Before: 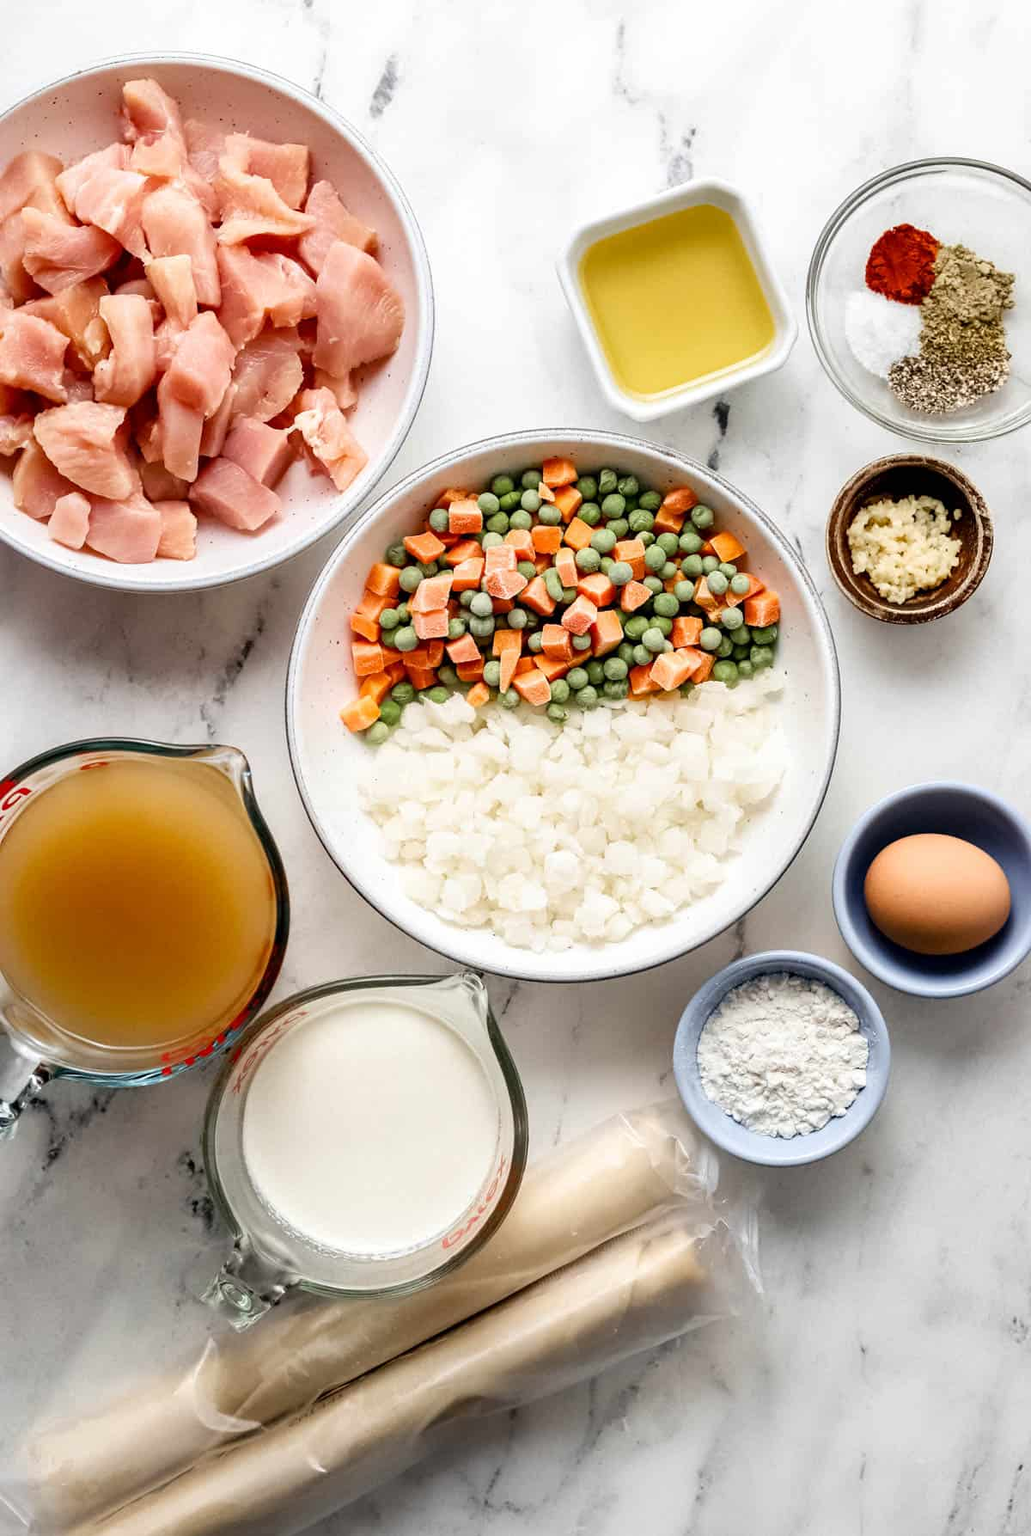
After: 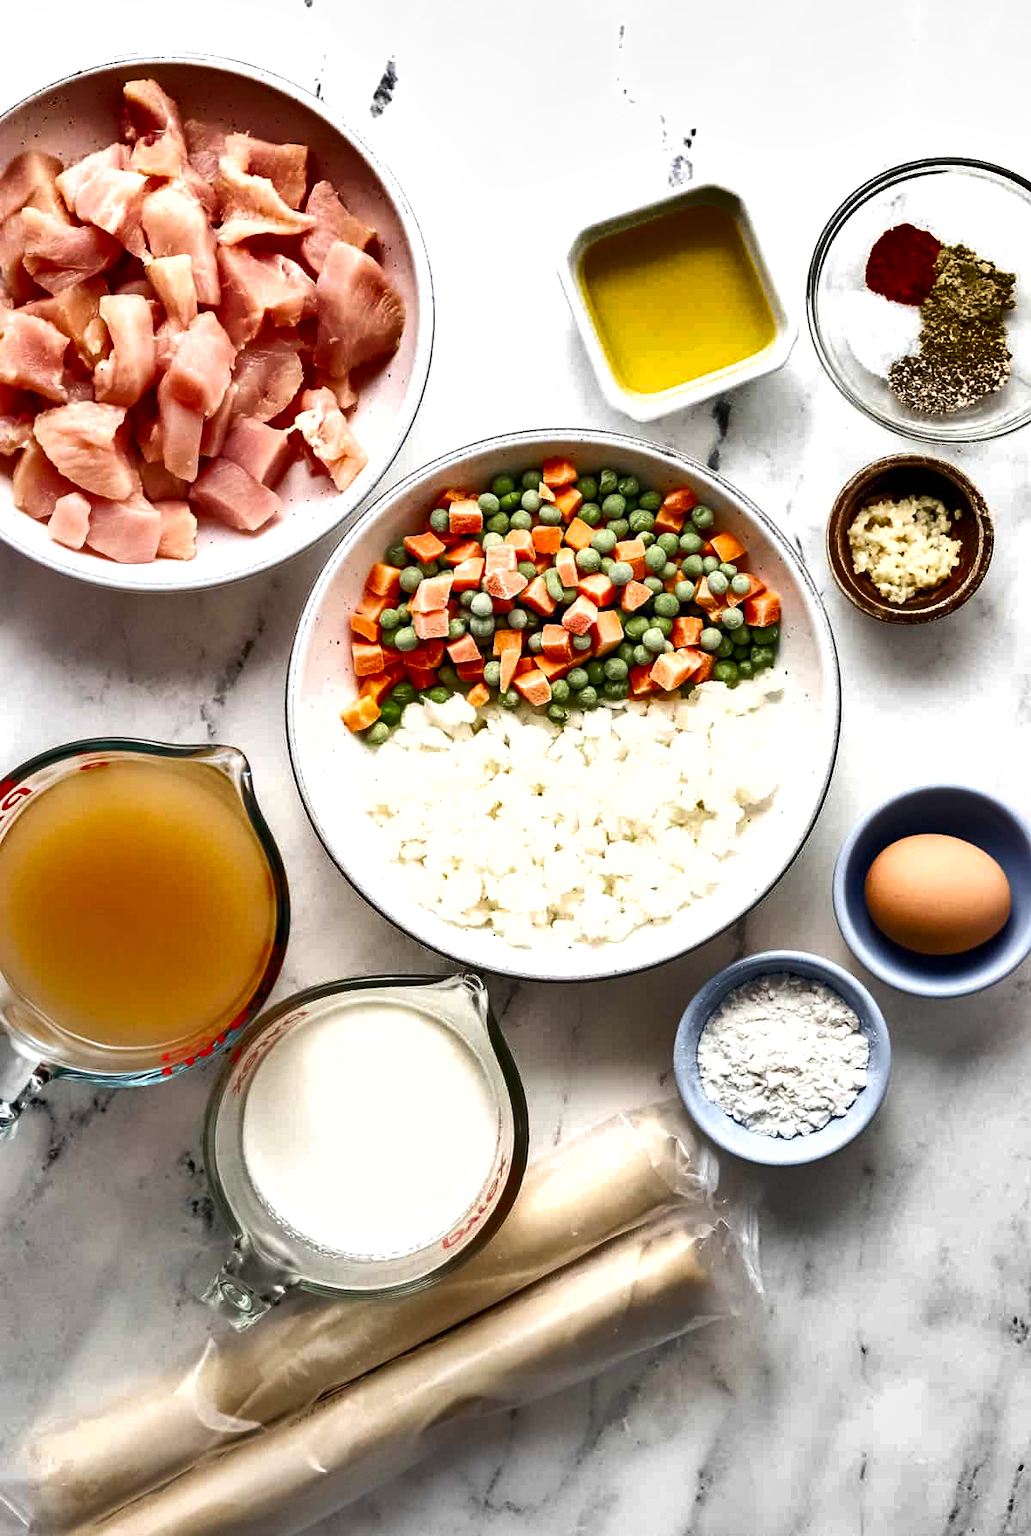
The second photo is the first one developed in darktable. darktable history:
exposure: exposure 0.378 EV, compensate exposure bias true, compensate highlight preservation false
shadows and highlights: radius 107.3, shadows 43.94, highlights -67.06, low approximation 0.01, soften with gaussian
